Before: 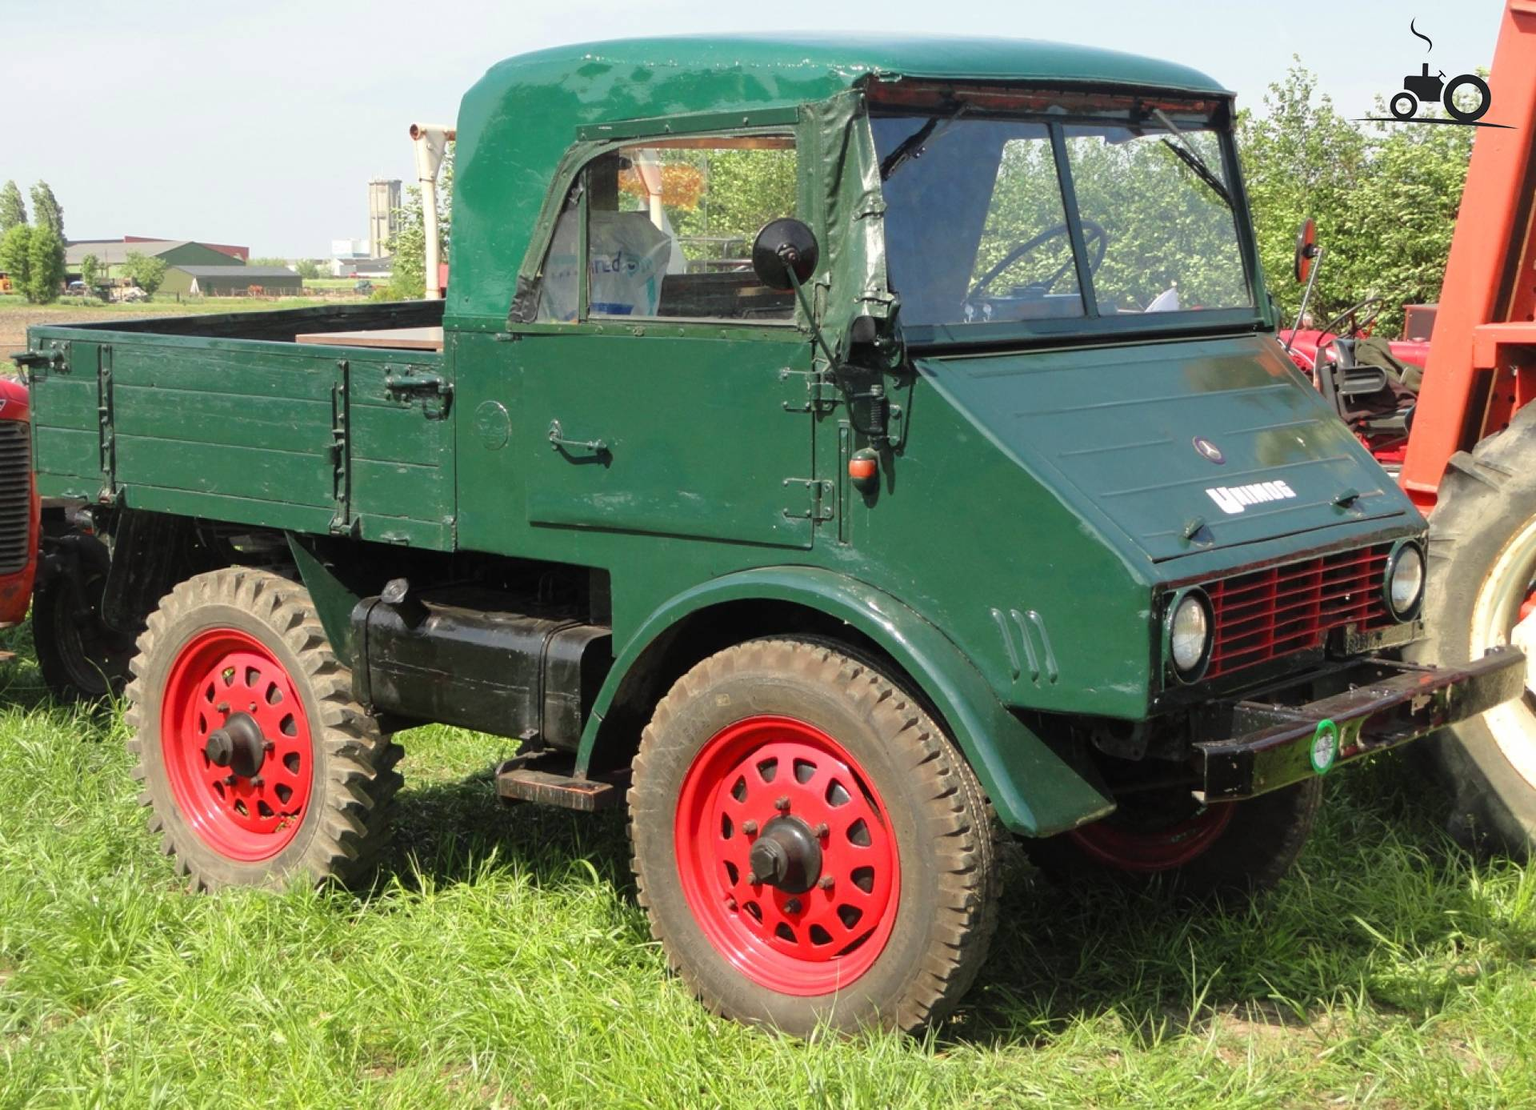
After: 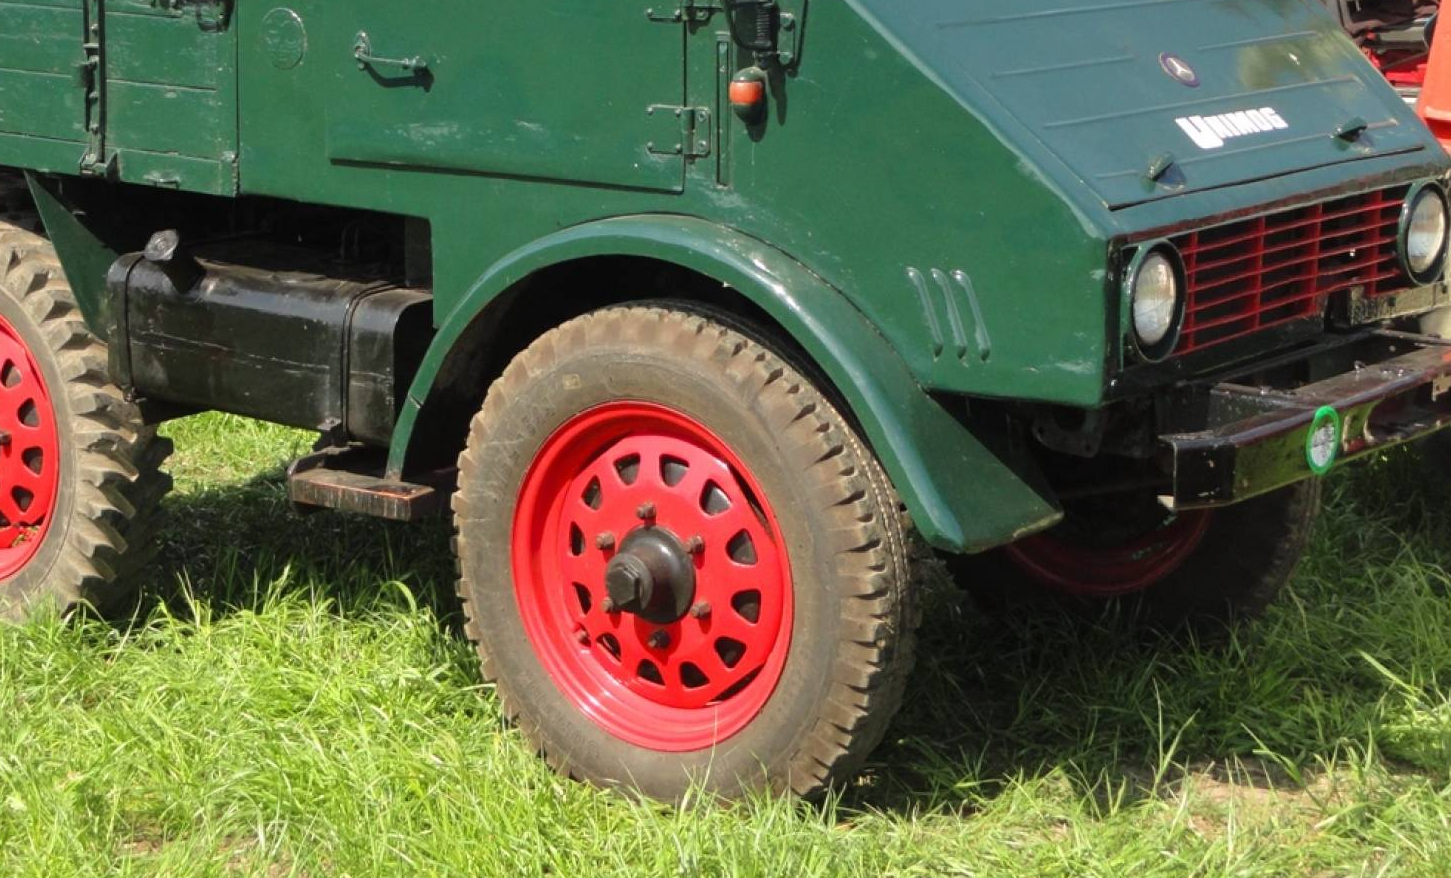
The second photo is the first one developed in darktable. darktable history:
crop and rotate: left 17.339%, top 35.679%, right 7.083%, bottom 0.977%
